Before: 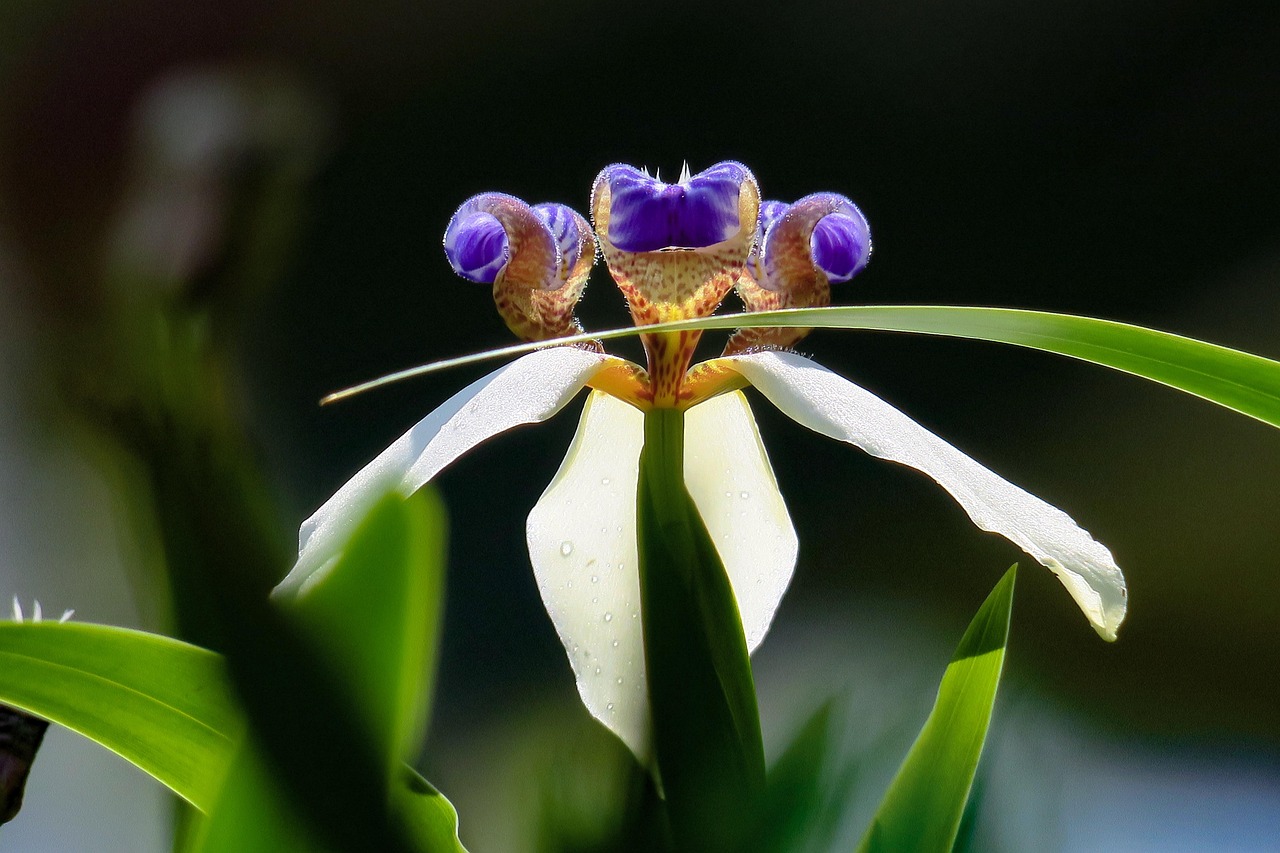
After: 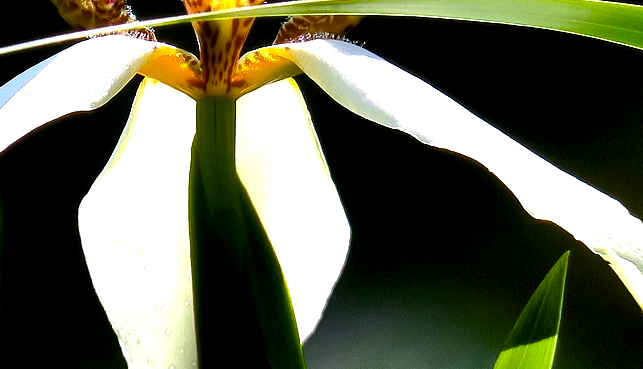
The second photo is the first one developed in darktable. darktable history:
tone equalizer: -8 EV -0.75 EV, -7 EV -0.7 EV, -6 EV -0.6 EV, -5 EV -0.4 EV, -3 EV 0.4 EV, -2 EV 0.6 EV, -1 EV 0.7 EV, +0 EV 0.75 EV, edges refinement/feathering 500, mask exposure compensation -1.57 EV, preserve details no
color balance rgb: linear chroma grading › shadows 16%, perceptual saturation grading › global saturation 8%, perceptual saturation grading › shadows 4%, perceptual brilliance grading › global brilliance 2%, perceptual brilliance grading › highlights 8%, perceptual brilliance grading › shadows -4%, global vibrance 16%, saturation formula JzAzBz (2021)
exposure: black level correction 0.009, exposure 0.014 EV, compensate highlight preservation false
crop: left 35.03%, top 36.625%, right 14.663%, bottom 20.057%
